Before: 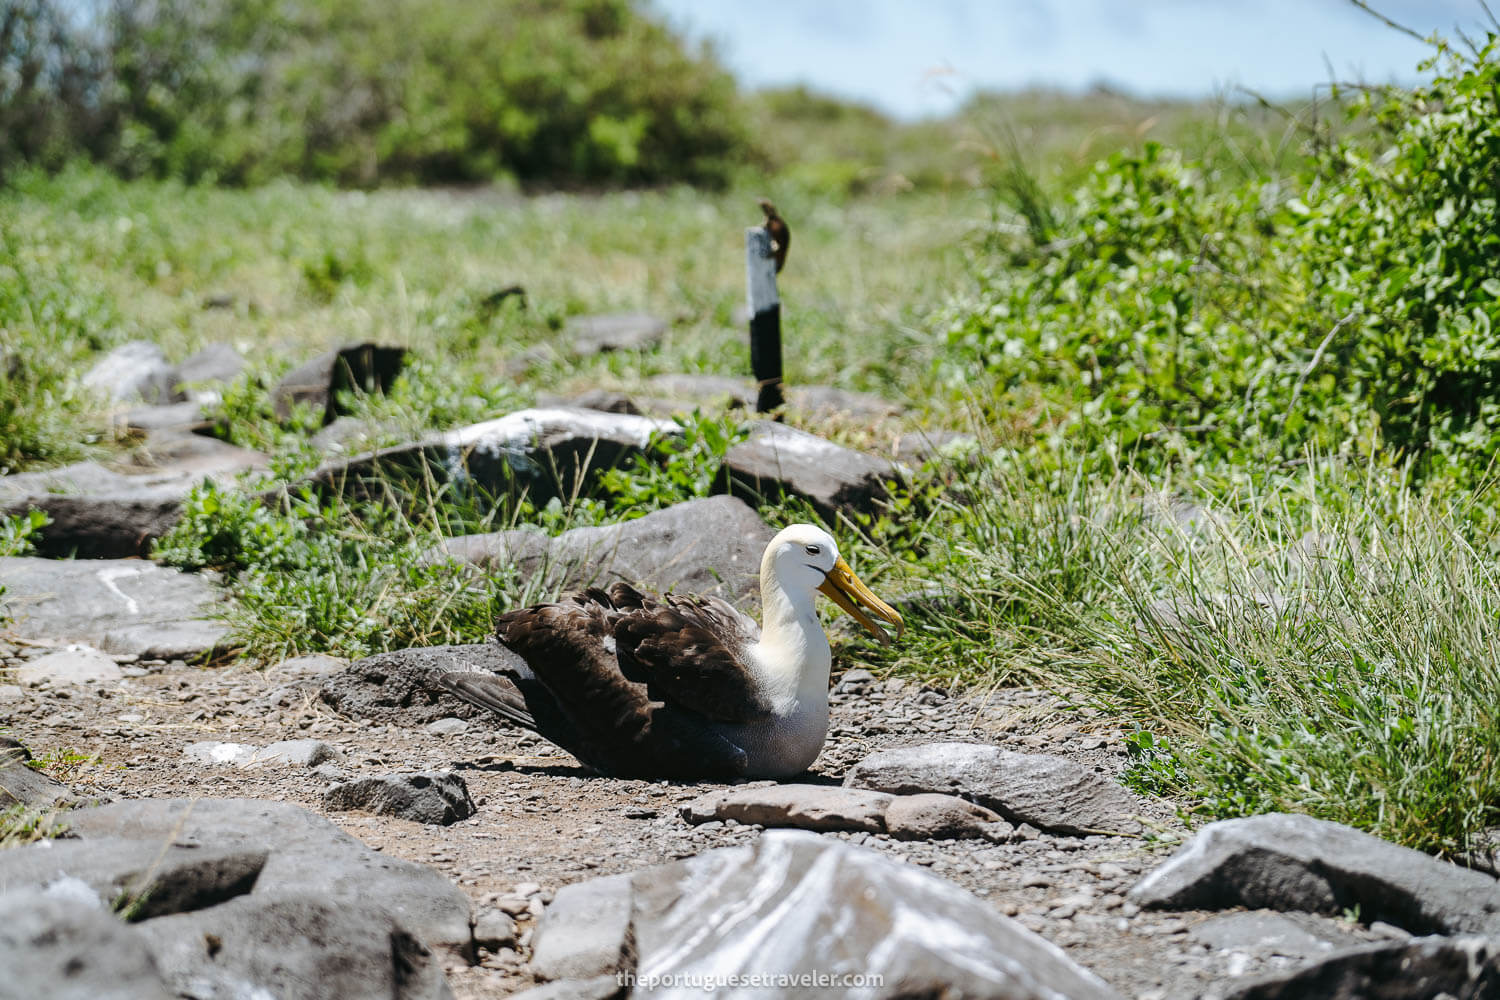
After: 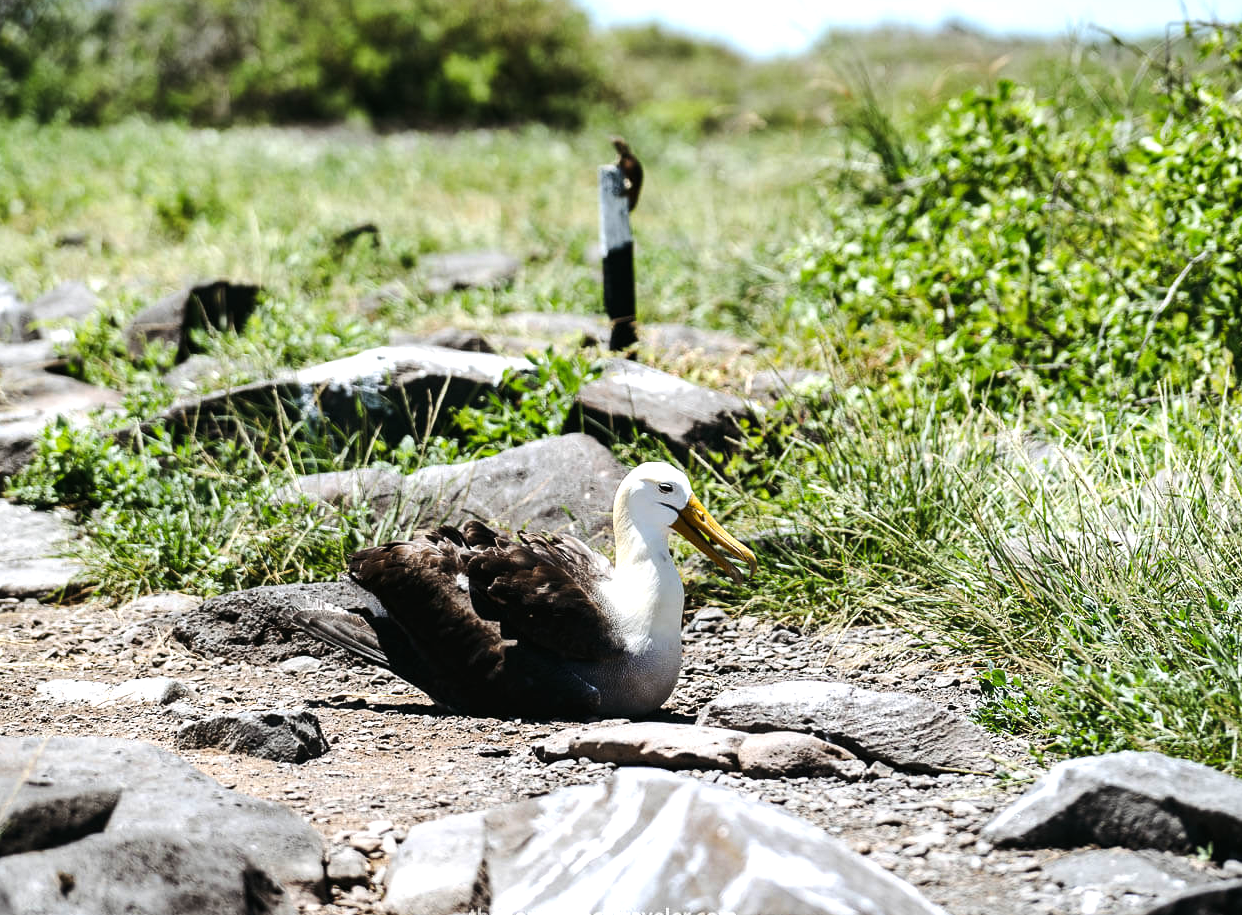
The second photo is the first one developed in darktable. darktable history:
crop: left 9.807%, top 6.259%, right 7.334%, bottom 2.177%
tone equalizer: -8 EV -0.75 EV, -7 EV -0.7 EV, -6 EV -0.6 EV, -5 EV -0.4 EV, -3 EV 0.4 EV, -2 EV 0.6 EV, -1 EV 0.7 EV, +0 EV 0.75 EV, edges refinement/feathering 500, mask exposure compensation -1.57 EV, preserve details no
